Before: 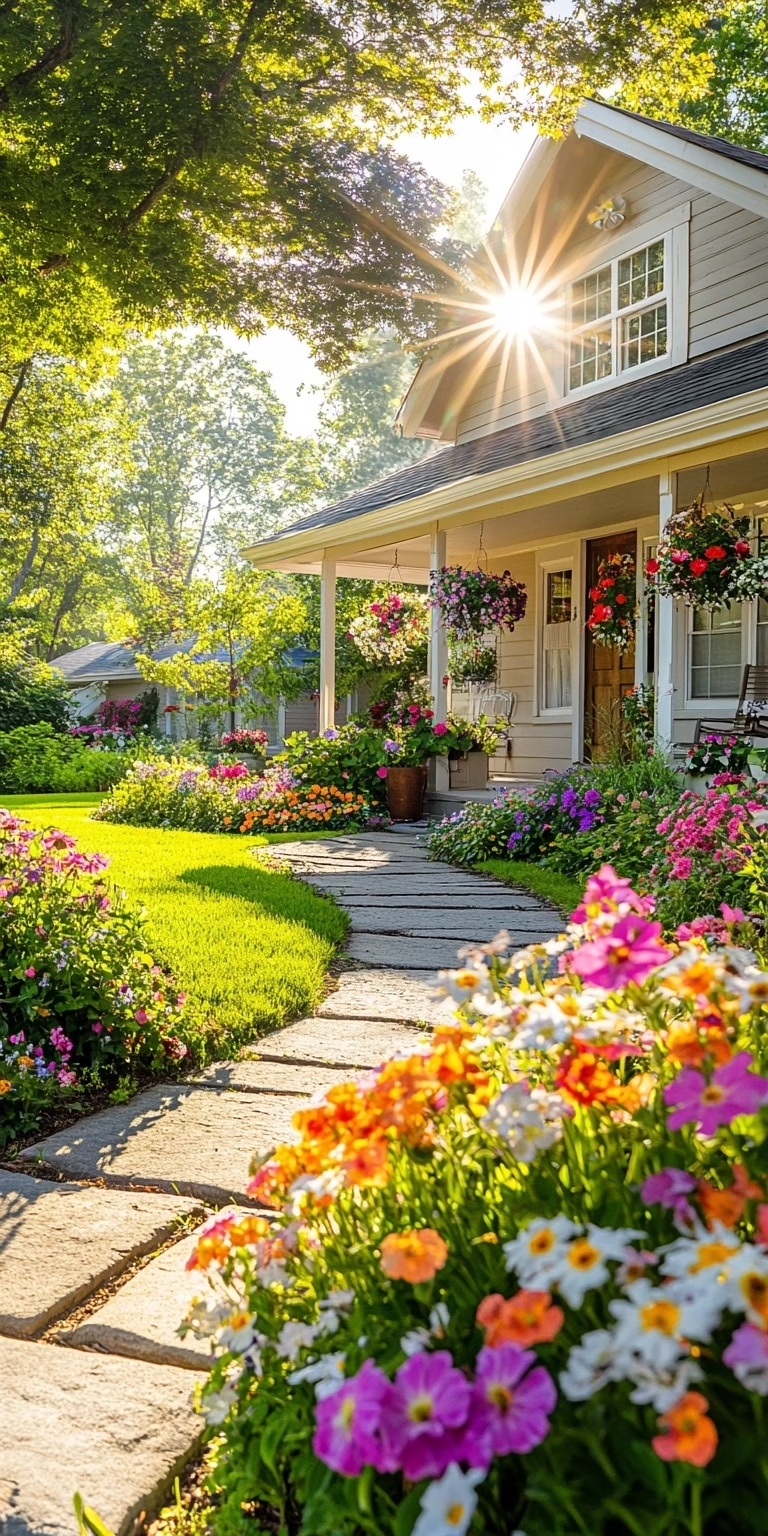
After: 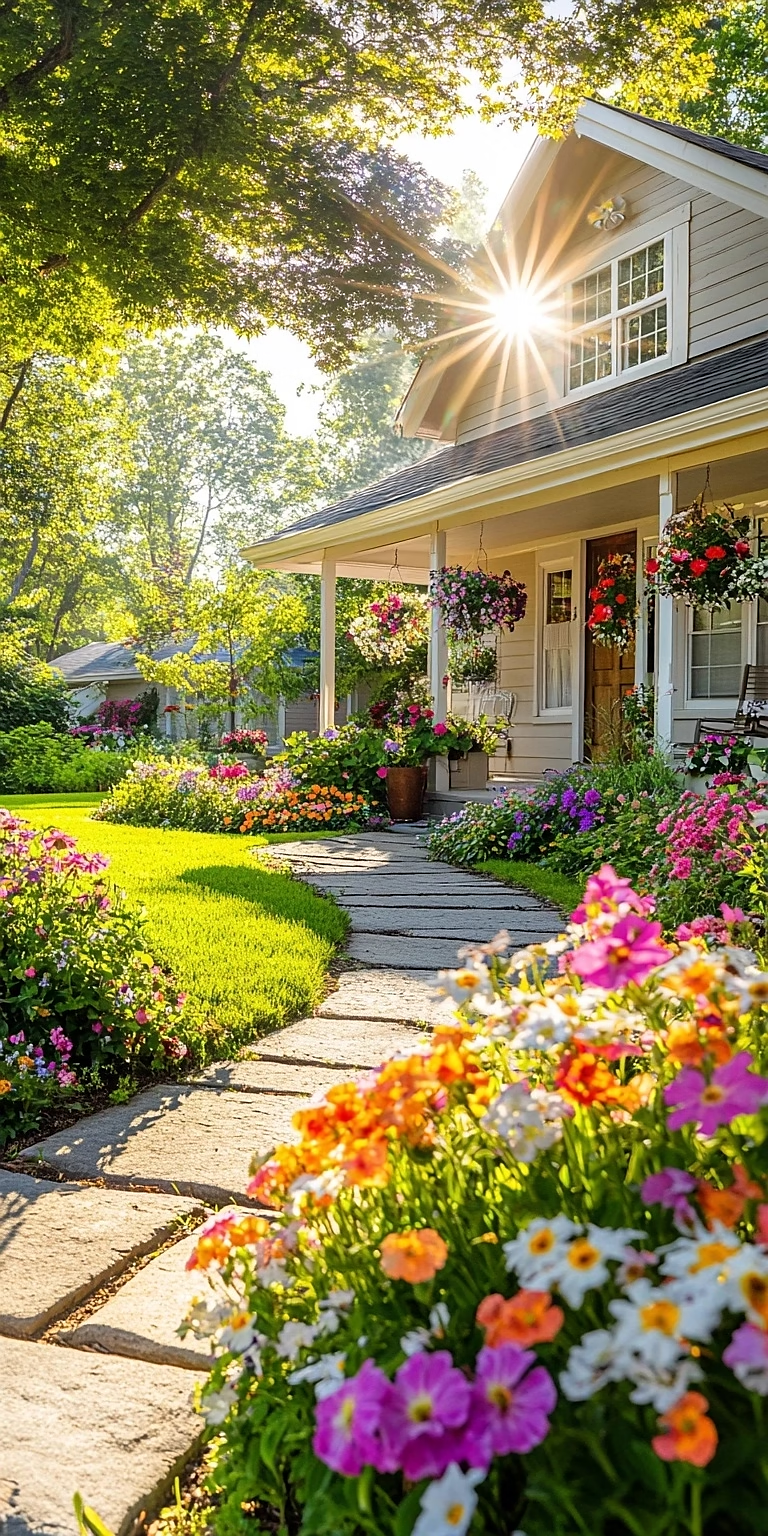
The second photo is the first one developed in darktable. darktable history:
sharpen: radius 1.032, threshold 1.09
